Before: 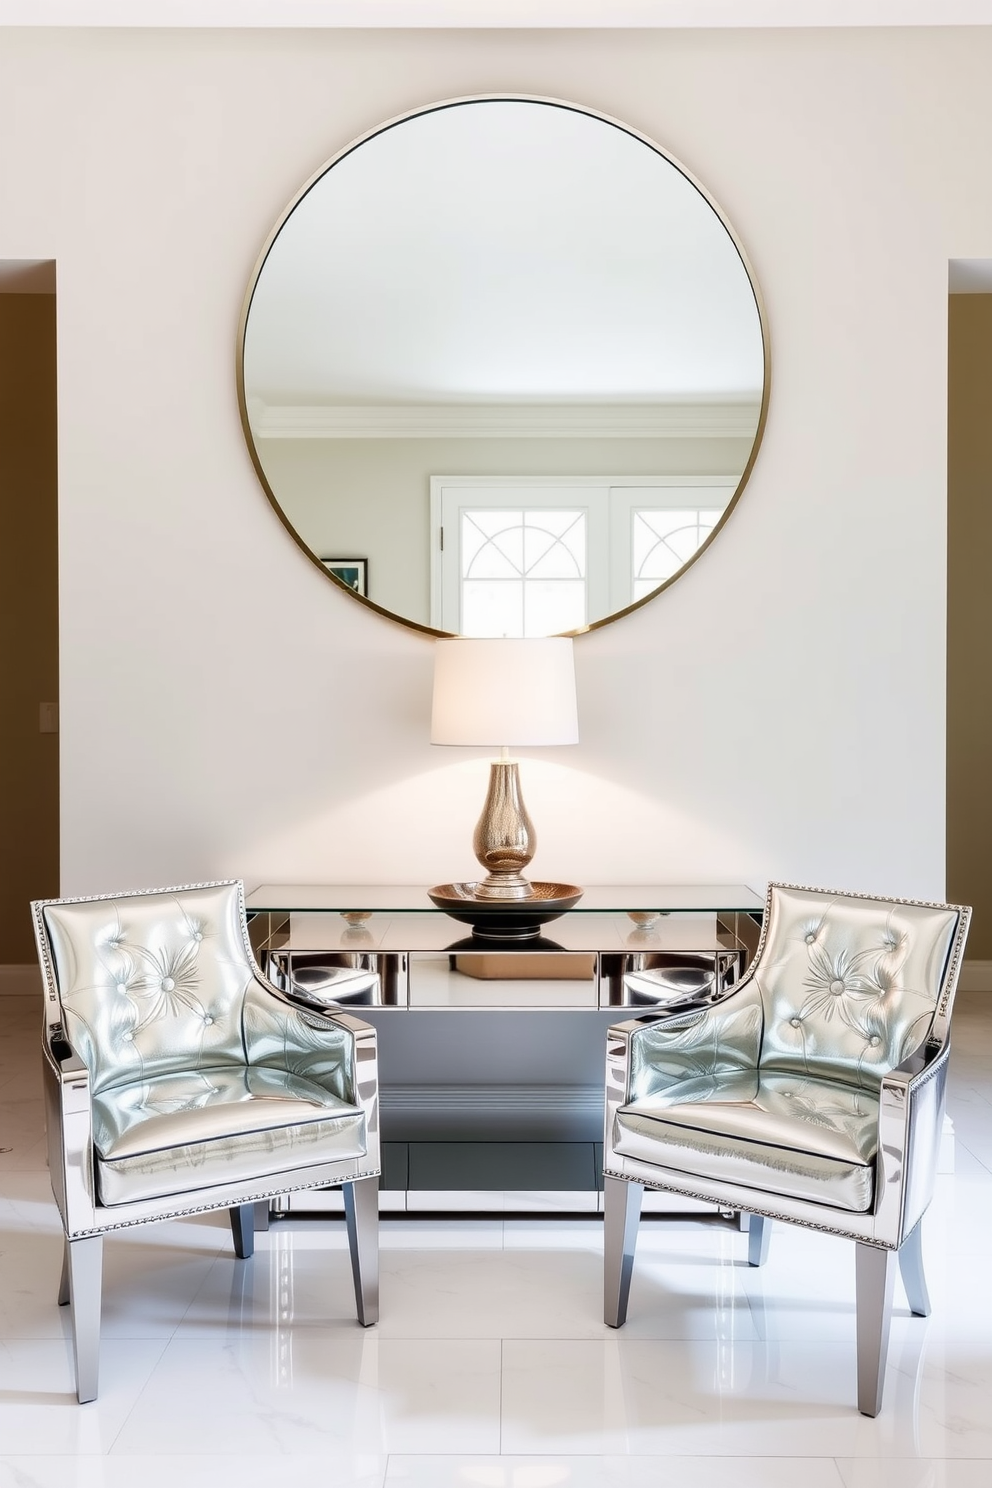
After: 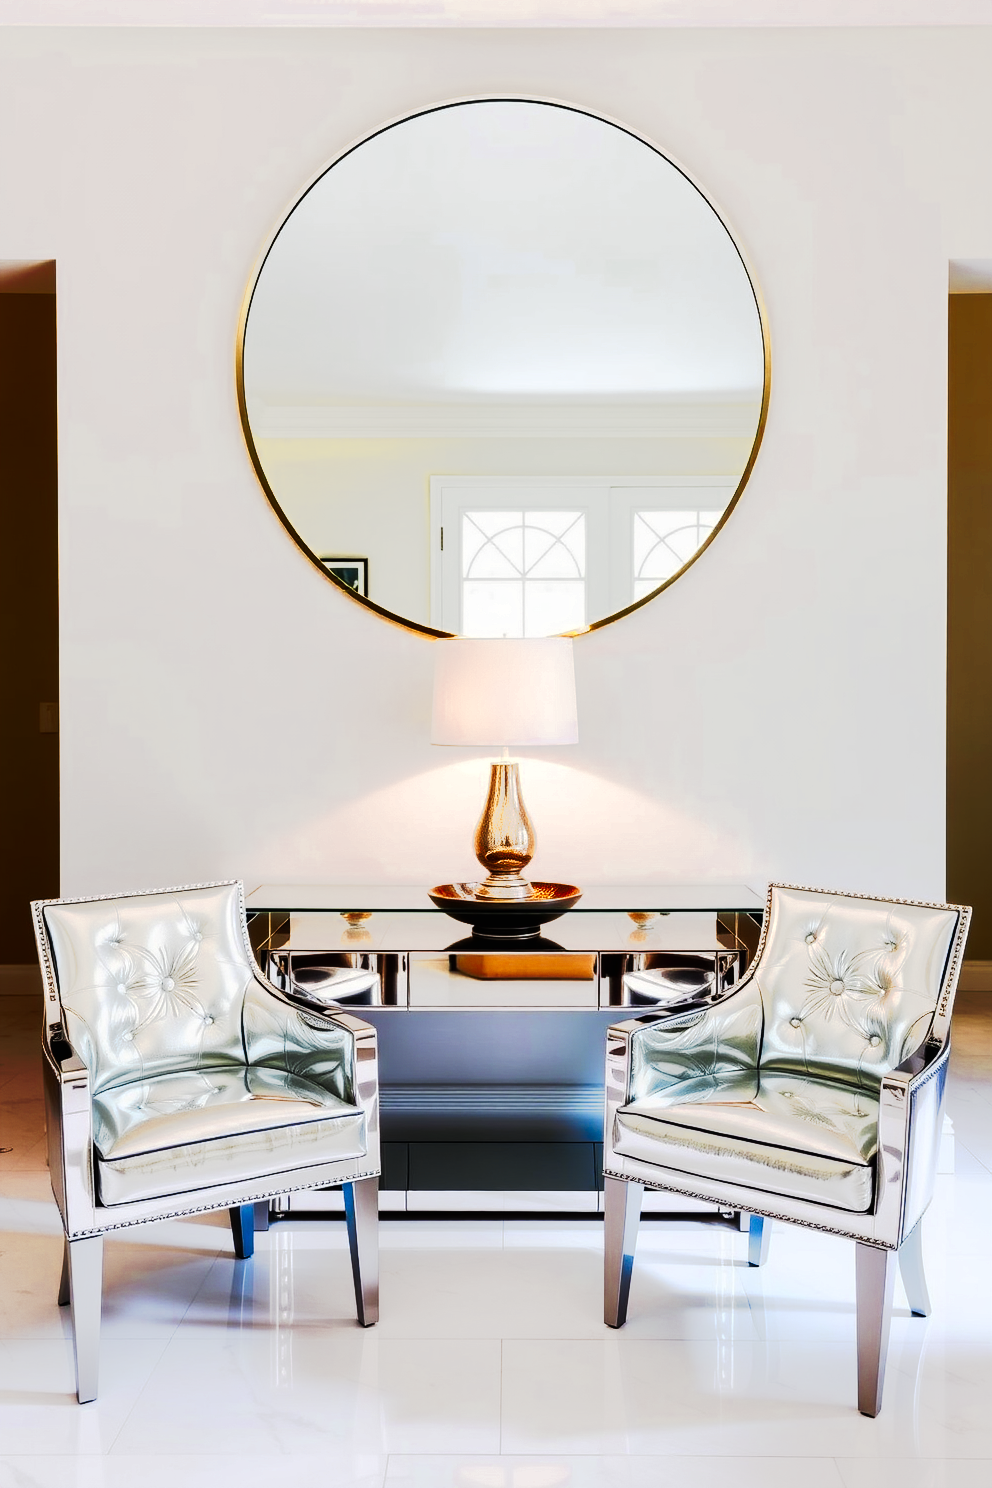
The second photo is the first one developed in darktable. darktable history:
color balance rgb: perceptual saturation grading › global saturation -0.151%, perceptual saturation grading › mid-tones 11.056%, global vibrance 20%
tone curve: curves: ch0 [(0, 0) (0.003, 0.006) (0.011, 0.006) (0.025, 0.008) (0.044, 0.014) (0.069, 0.02) (0.1, 0.025) (0.136, 0.037) (0.177, 0.053) (0.224, 0.086) (0.277, 0.13) (0.335, 0.189) (0.399, 0.253) (0.468, 0.375) (0.543, 0.521) (0.623, 0.671) (0.709, 0.789) (0.801, 0.841) (0.898, 0.889) (1, 1)], preserve colors none
color zones: curves: ch0 [(0.004, 0.305) (0.261, 0.623) (0.389, 0.399) (0.708, 0.571) (0.947, 0.34)]; ch1 [(0.025, 0.645) (0.229, 0.584) (0.326, 0.551) (0.484, 0.262) (0.757, 0.643)]
